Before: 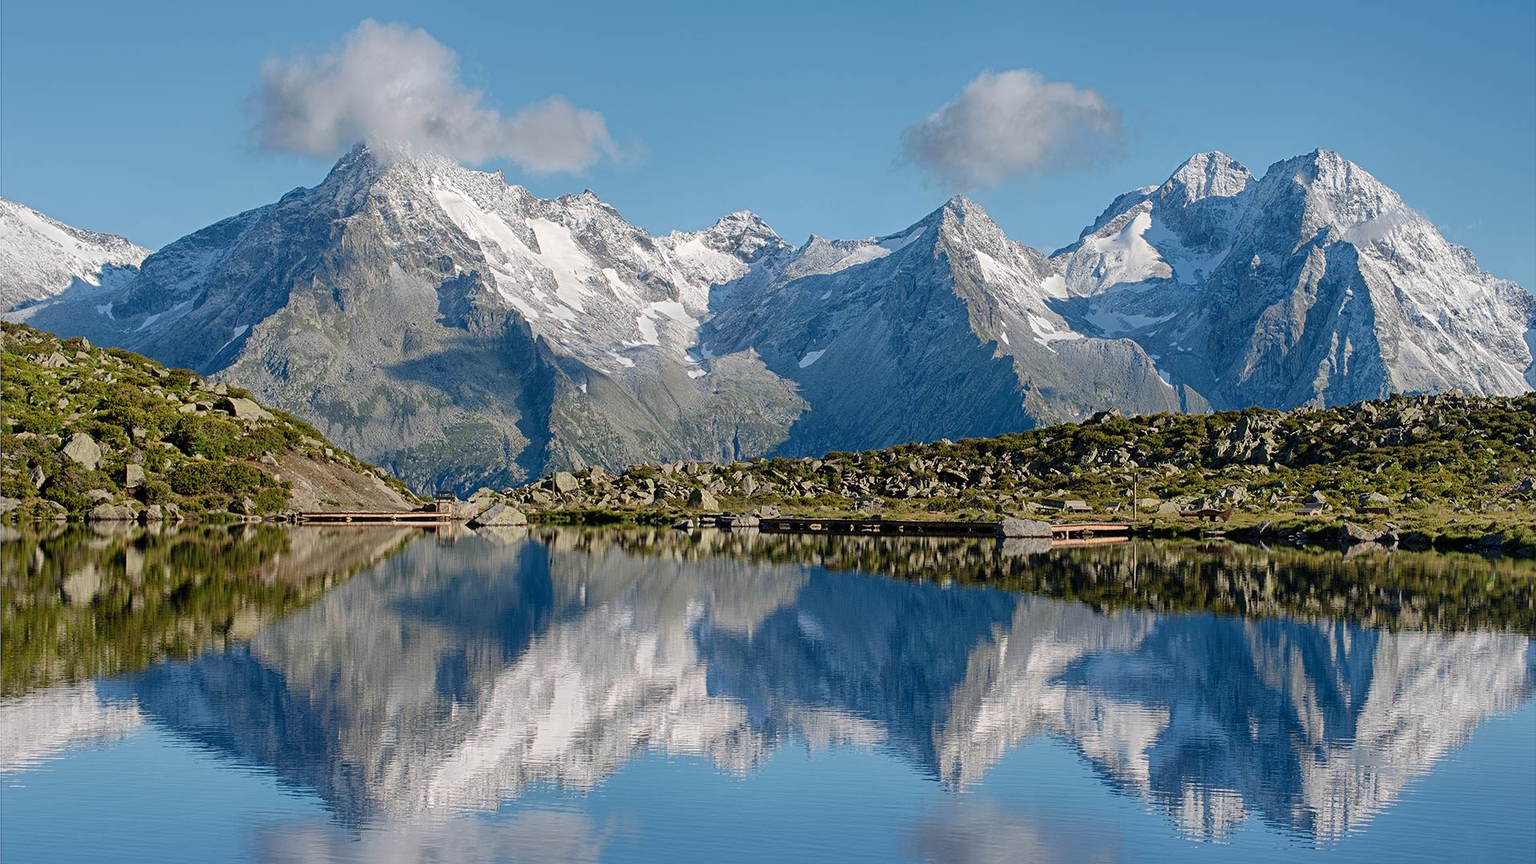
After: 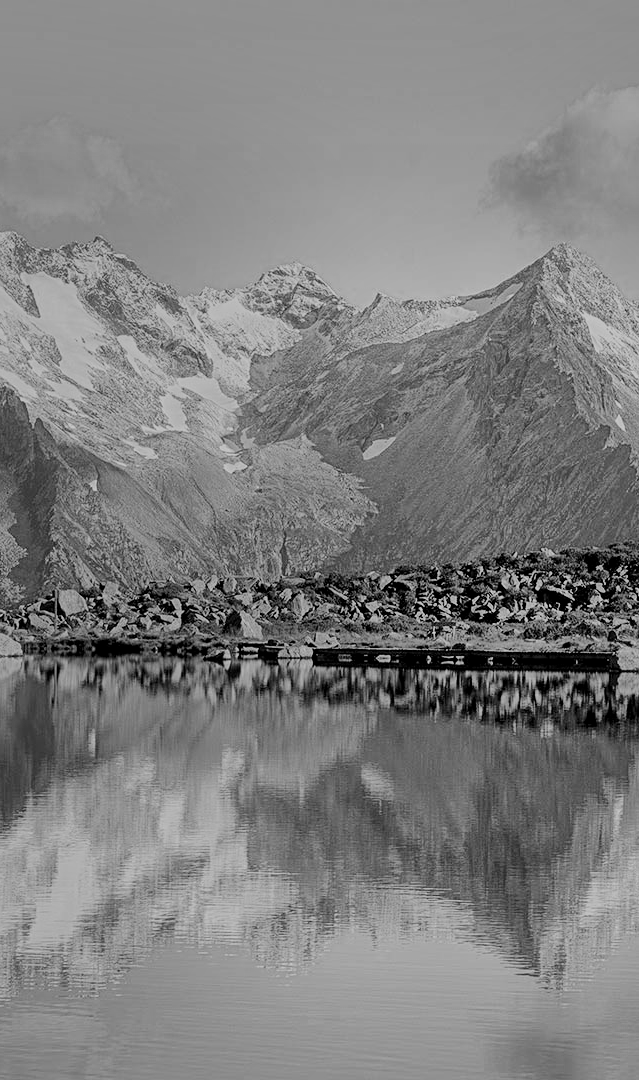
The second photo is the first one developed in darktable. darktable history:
crop: left 33.136%, right 33.557%
local contrast: highlights 101%, shadows 100%, detail 119%, midtone range 0.2
shadows and highlights: radius 124.12, shadows 98.55, white point adjustment -3.02, highlights -98.65, soften with gaussian
color zones: curves: ch0 [(0, 0.613) (0.01, 0.613) (0.245, 0.448) (0.498, 0.529) (0.642, 0.665) (0.879, 0.777) (0.99, 0.613)]; ch1 [(0, 0) (0.143, 0) (0.286, 0) (0.429, 0) (0.571, 0) (0.714, 0) (0.857, 0)]
filmic rgb: black relative exposure -7.22 EV, white relative exposure 5.36 EV, hardness 3.02, color science v5 (2021), contrast in shadows safe, contrast in highlights safe
